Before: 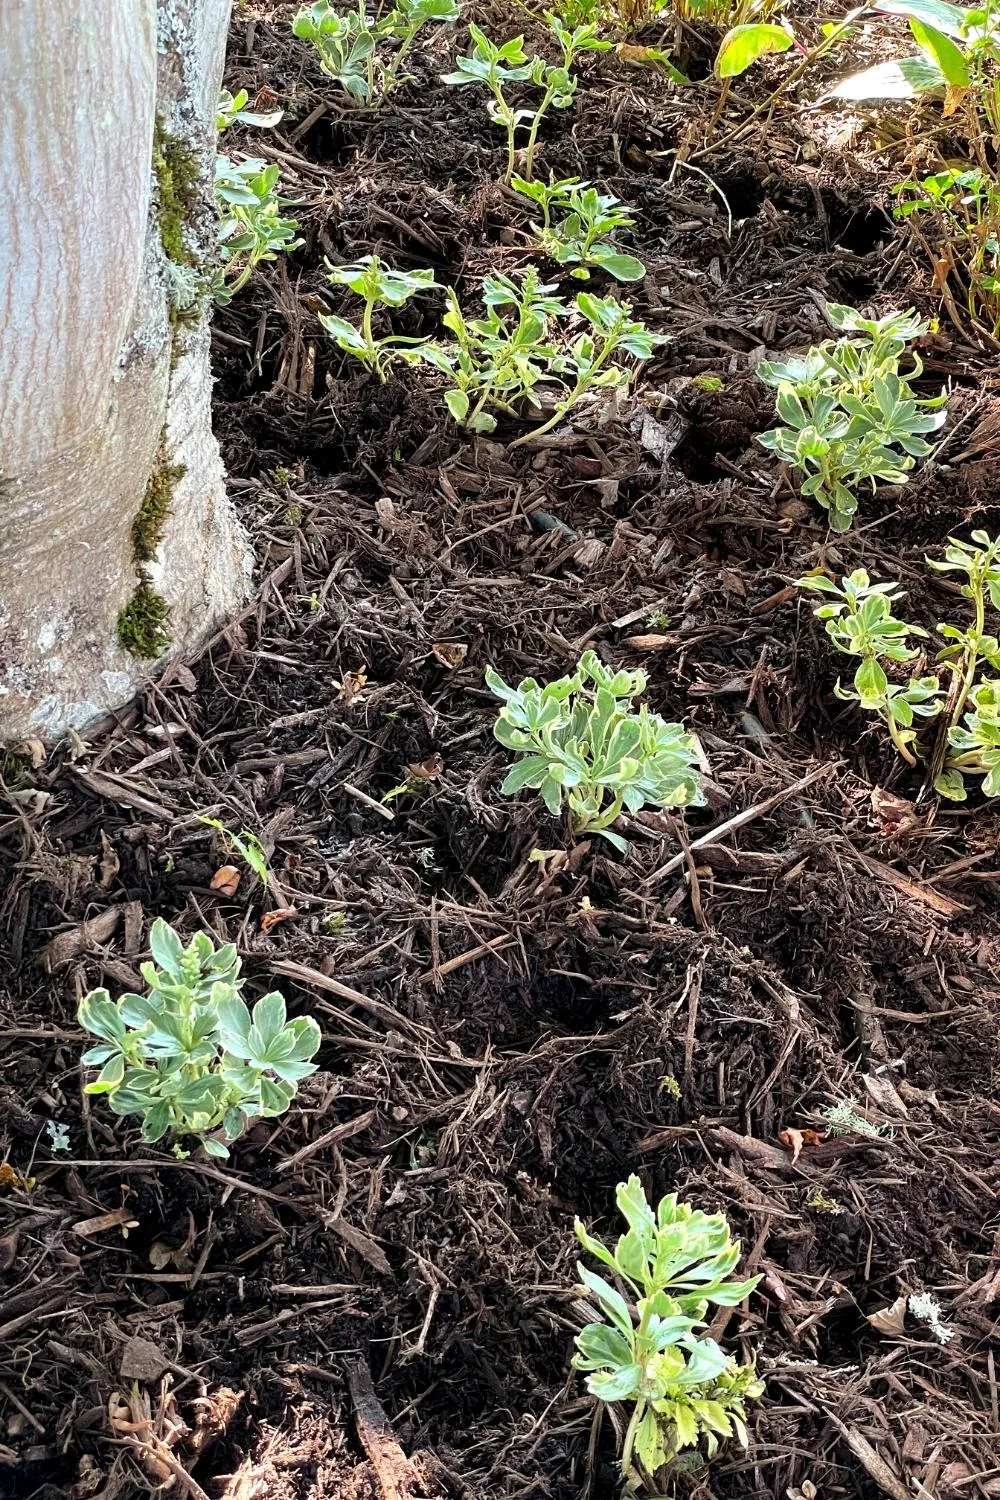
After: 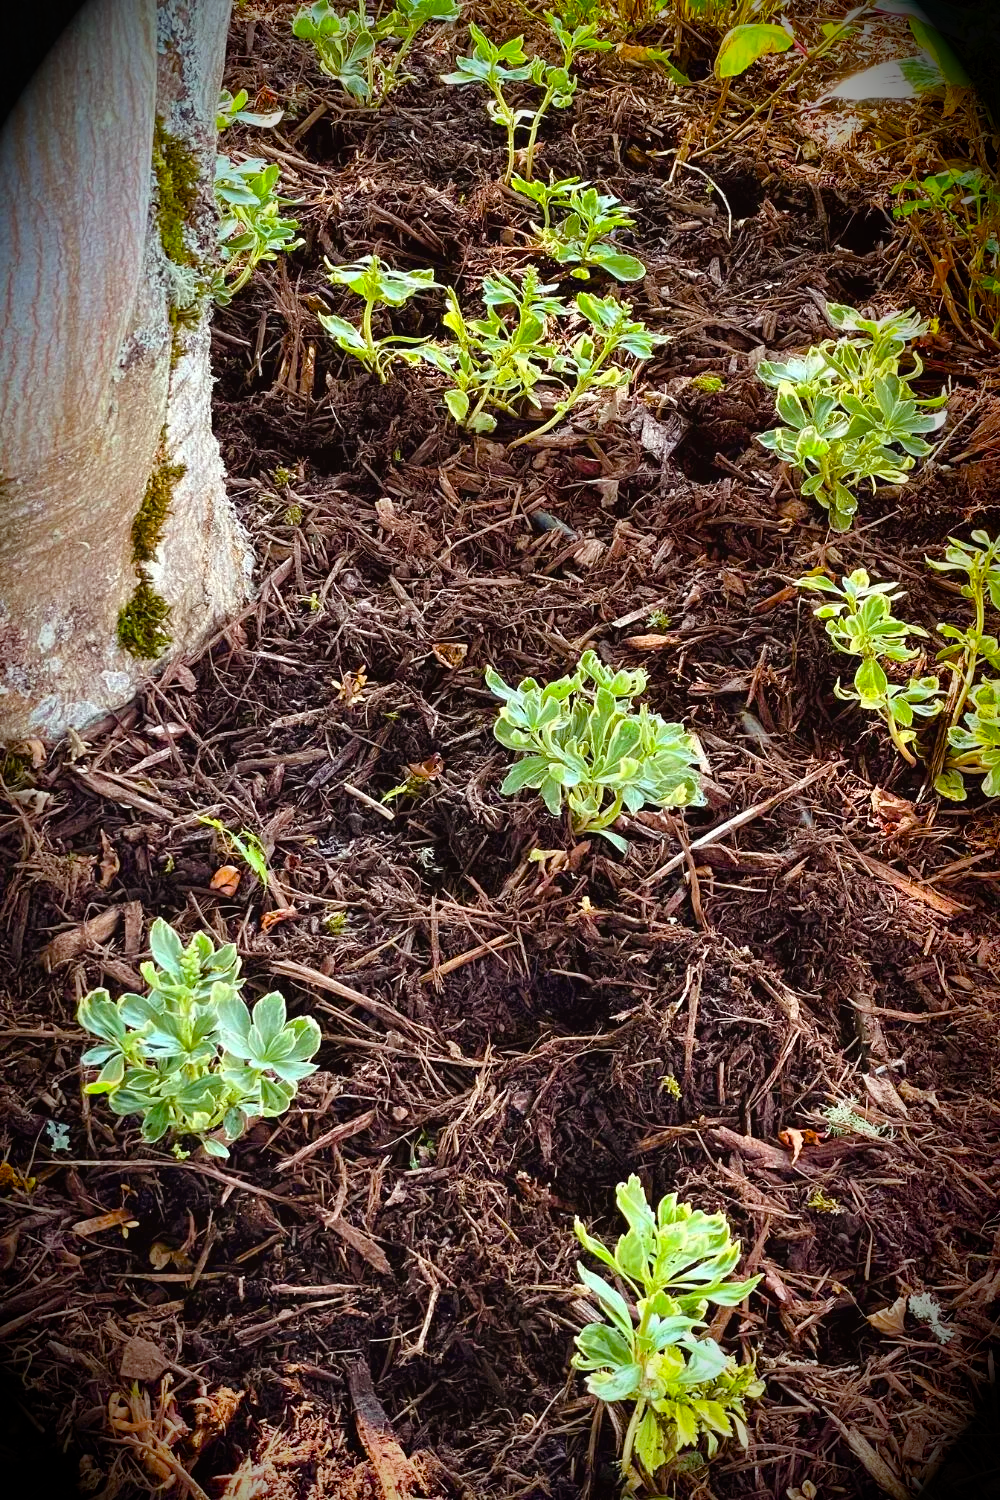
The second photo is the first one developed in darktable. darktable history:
color balance rgb: shadows lift › luminance 0.776%, shadows lift › chroma 0.292%, shadows lift › hue 20.68°, power › chroma 1.048%, power › hue 26.28°, global offset › luminance 0.245%, linear chroma grading › global chroma 19.824%, perceptual saturation grading › global saturation 20%, perceptual saturation grading › highlights -25.911%, perceptual saturation grading › shadows 49.372%, global vibrance 23.532%
vignetting: brightness -0.998, saturation 0.495, automatic ratio true, unbound false
shadows and highlights: shadows 37.17, highlights -27.77, soften with gaussian
